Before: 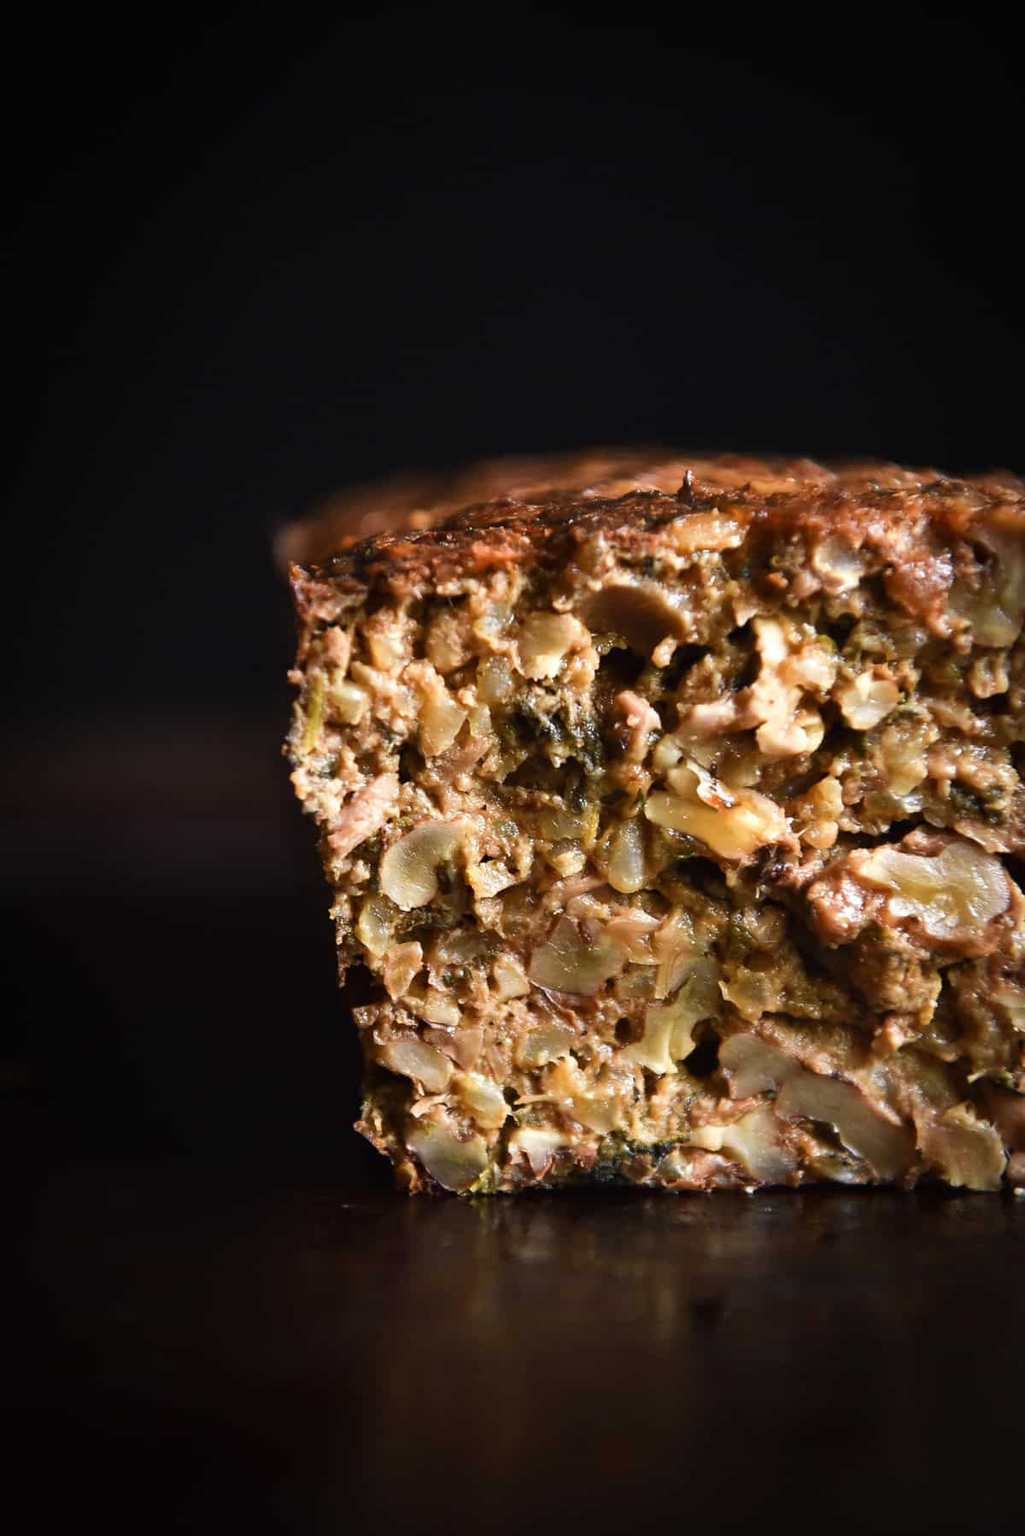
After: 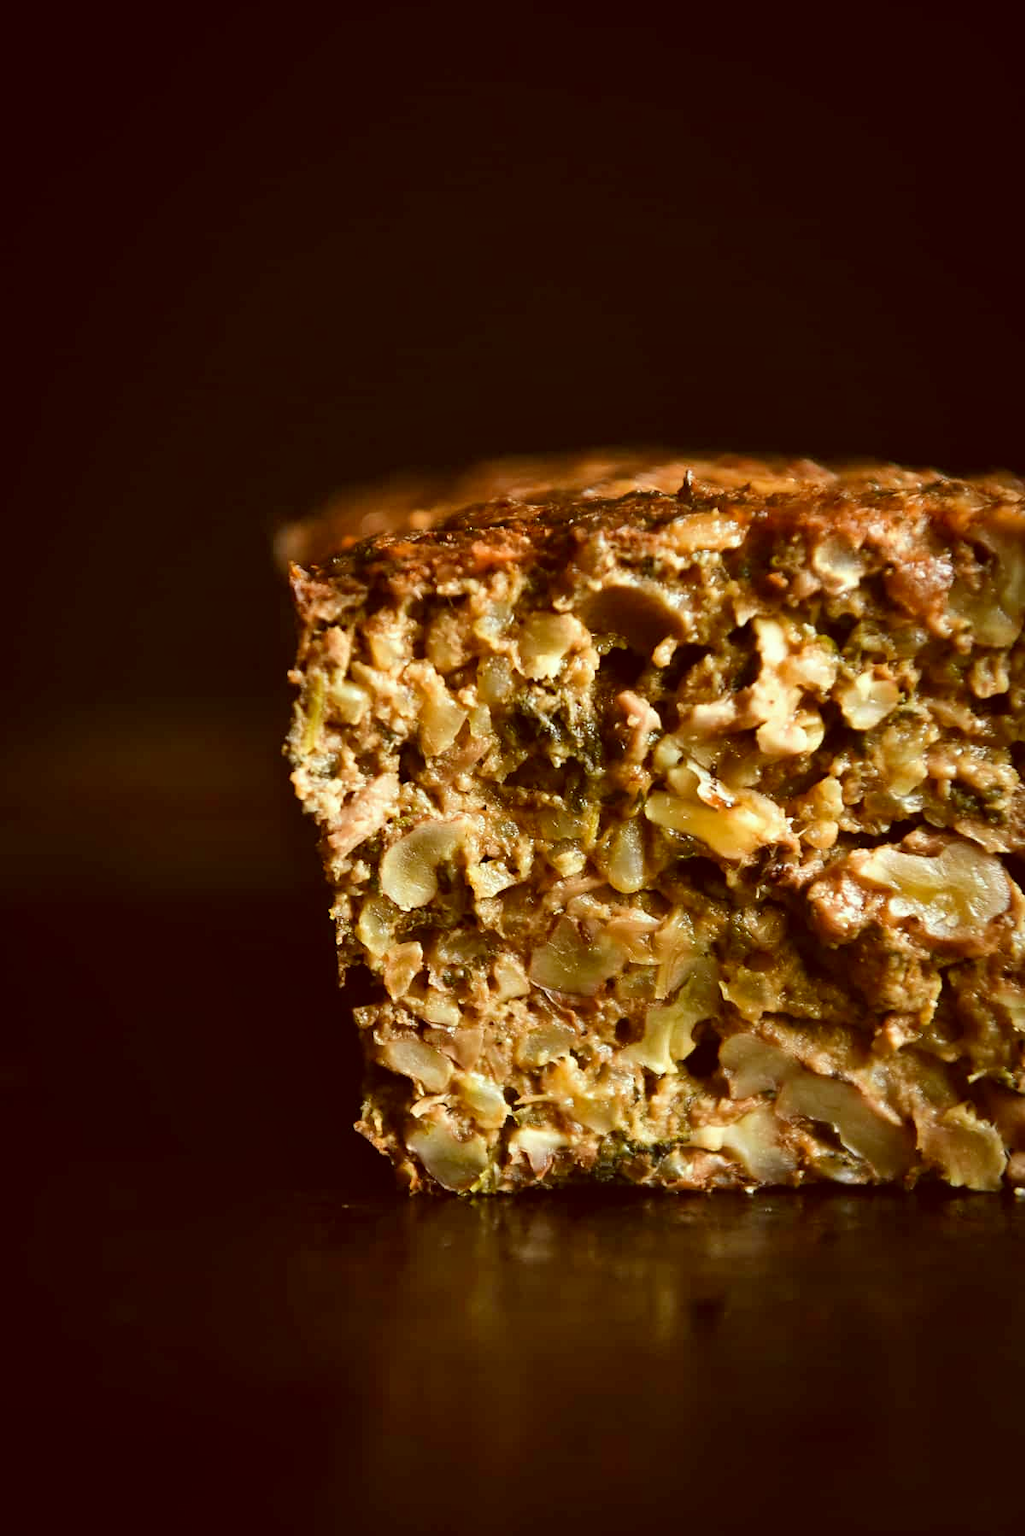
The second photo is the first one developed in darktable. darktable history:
shadows and highlights: shadows 37.19, highlights -27.48, soften with gaussian
color correction: highlights a* -5.15, highlights b* 9.8, shadows a* 9.31, shadows b* 24.88
